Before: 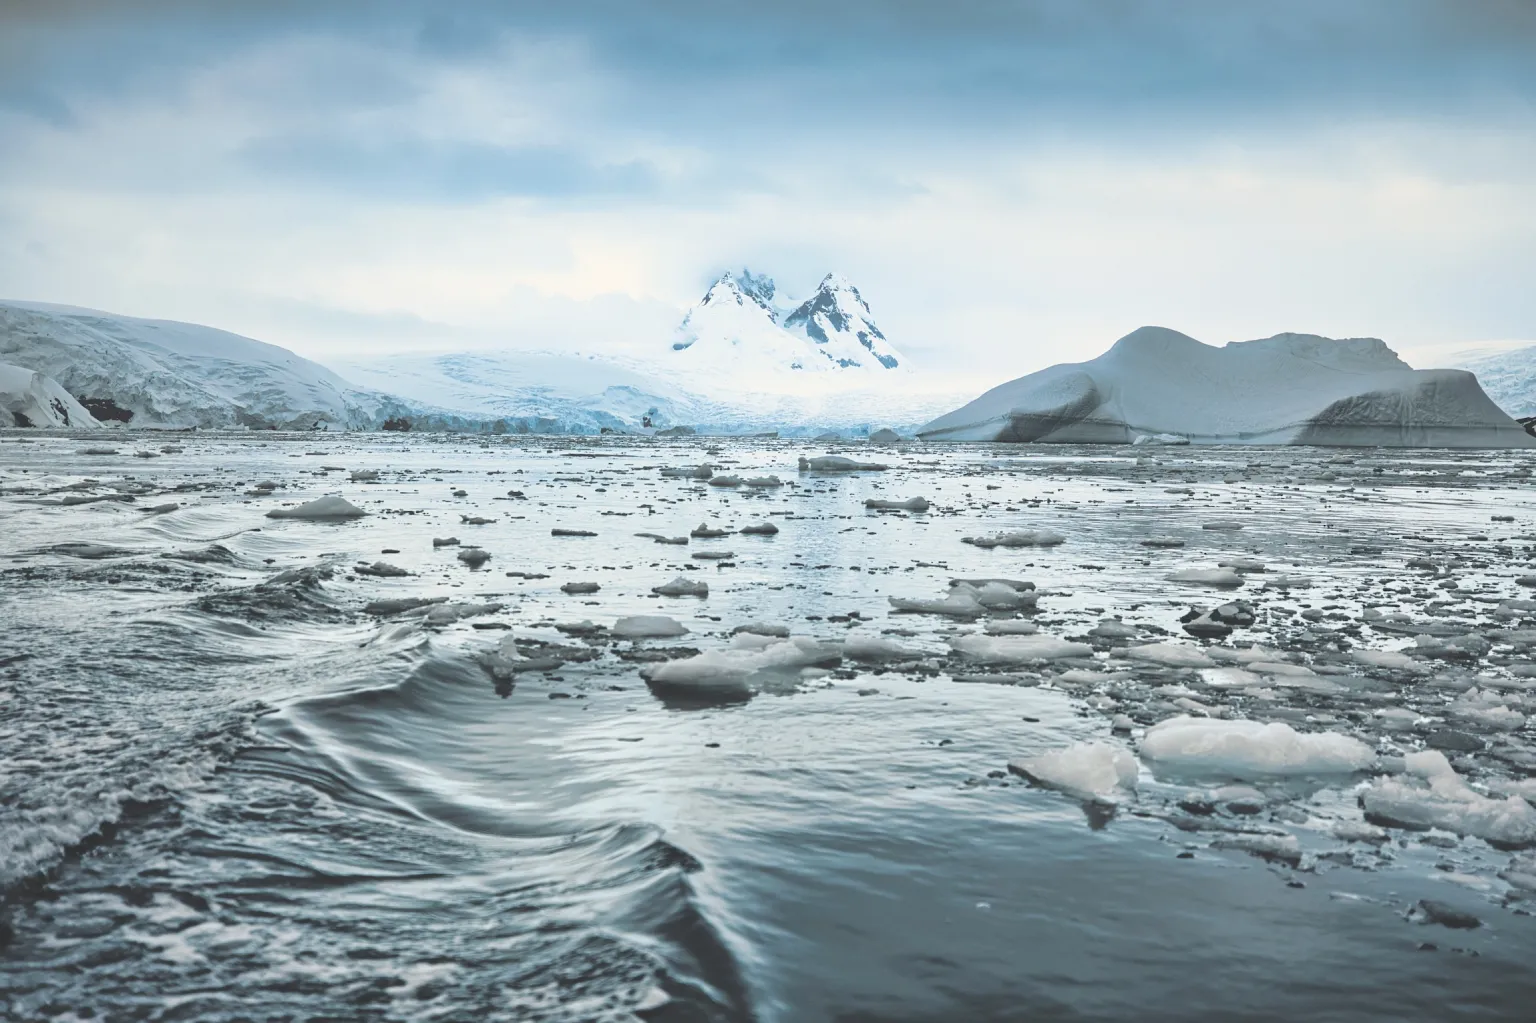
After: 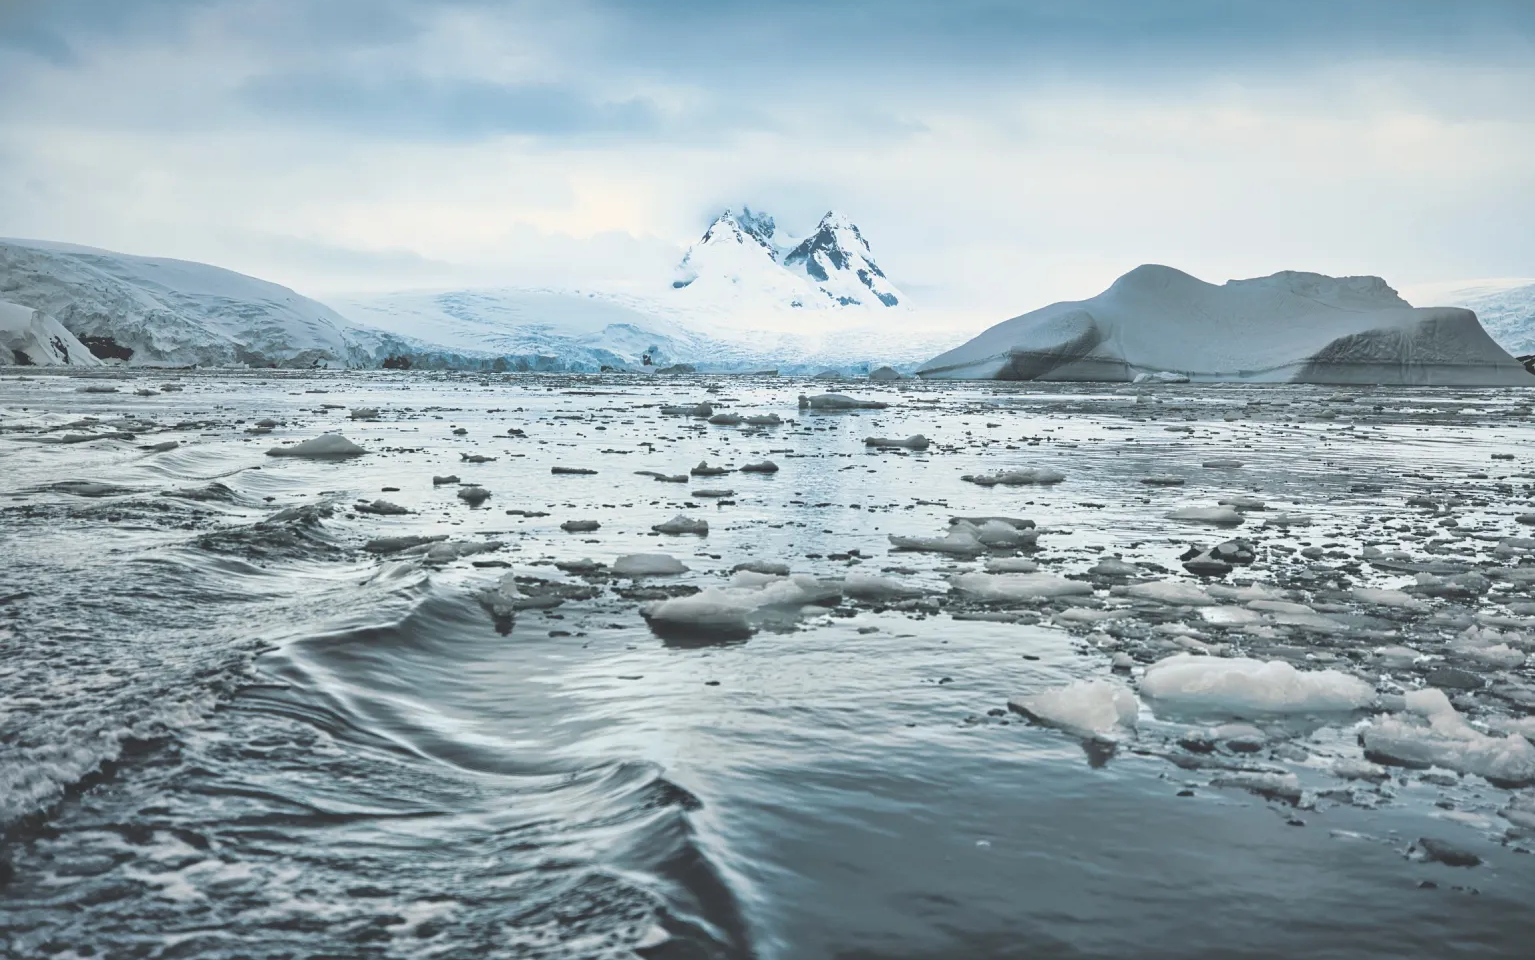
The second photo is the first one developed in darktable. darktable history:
crop and rotate: top 6.117%
shadows and highlights: radius 125.66, shadows 30.51, highlights -30.93, low approximation 0.01, soften with gaussian
